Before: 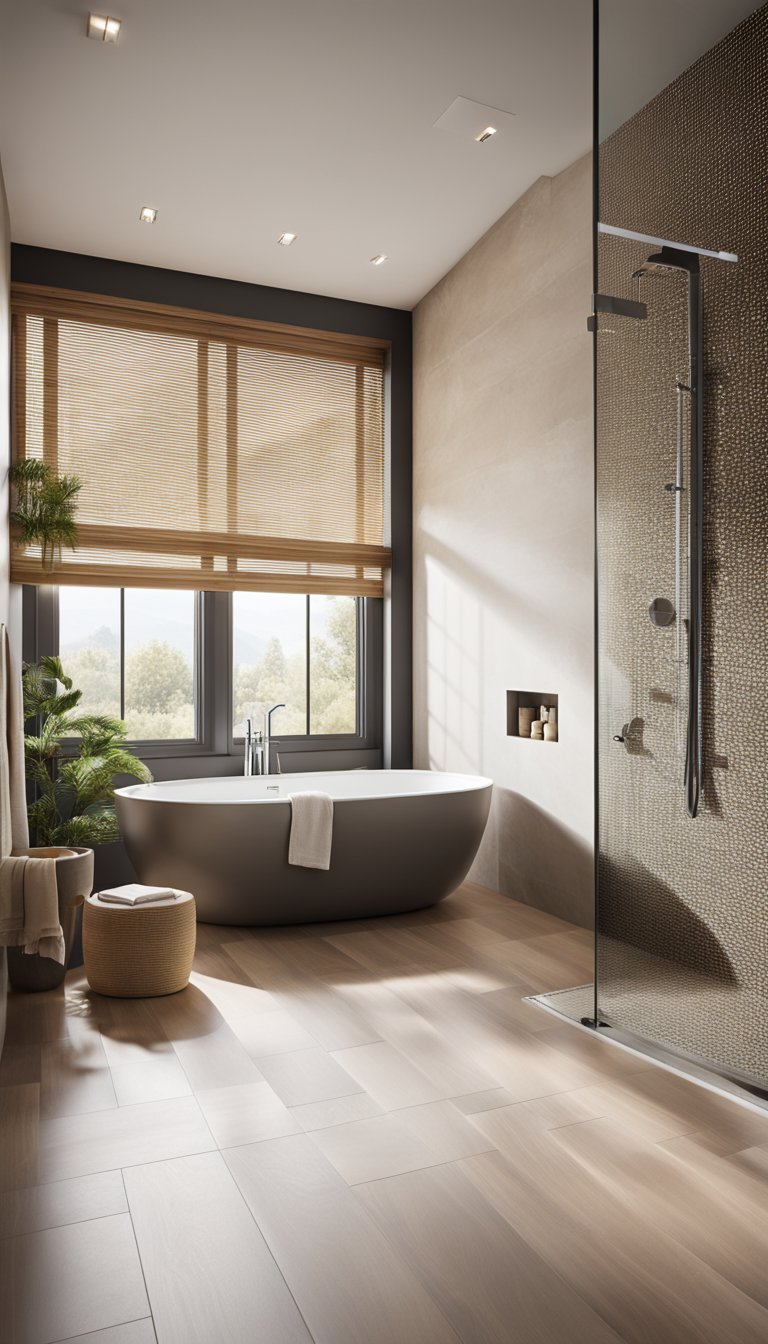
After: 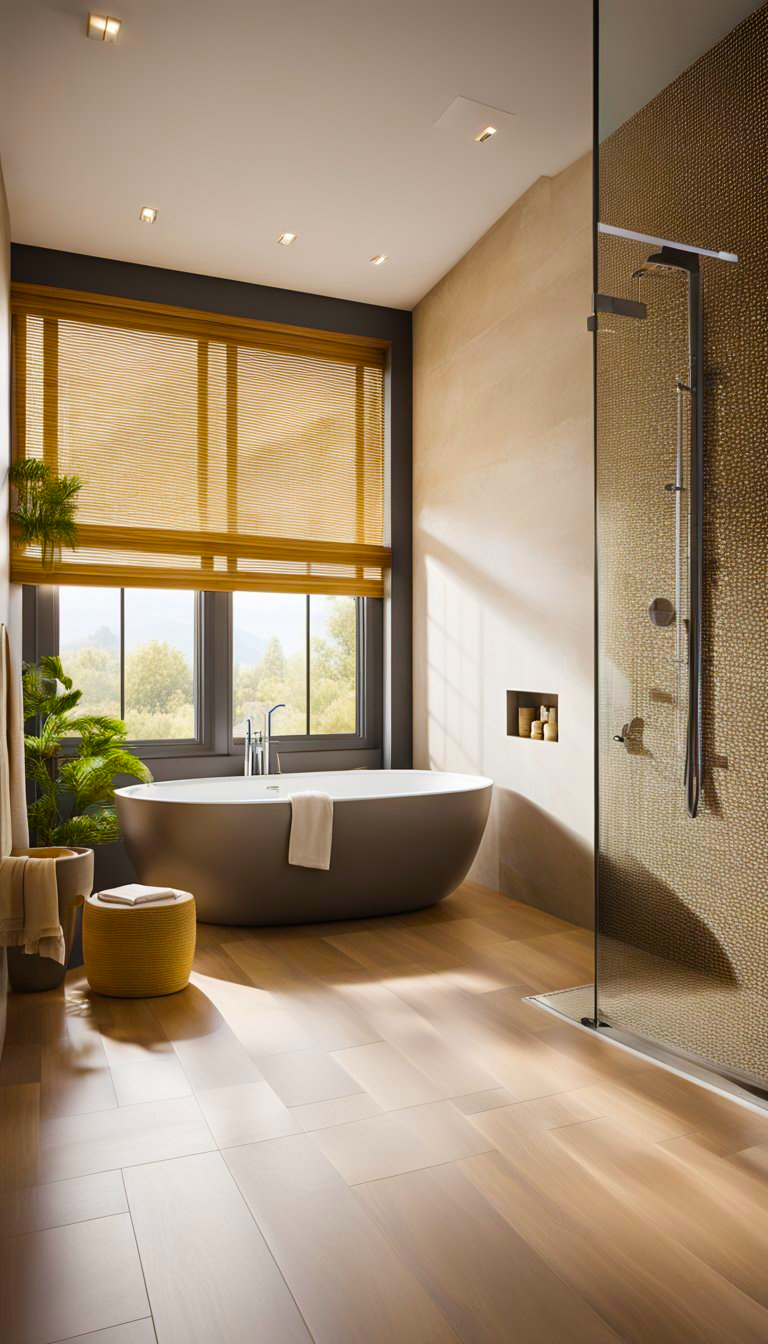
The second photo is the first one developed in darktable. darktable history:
color balance rgb: linear chroma grading › global chroma 49.498%, perceptual saturation grading › global saturation 9.842%, global vibrance 39.633%
